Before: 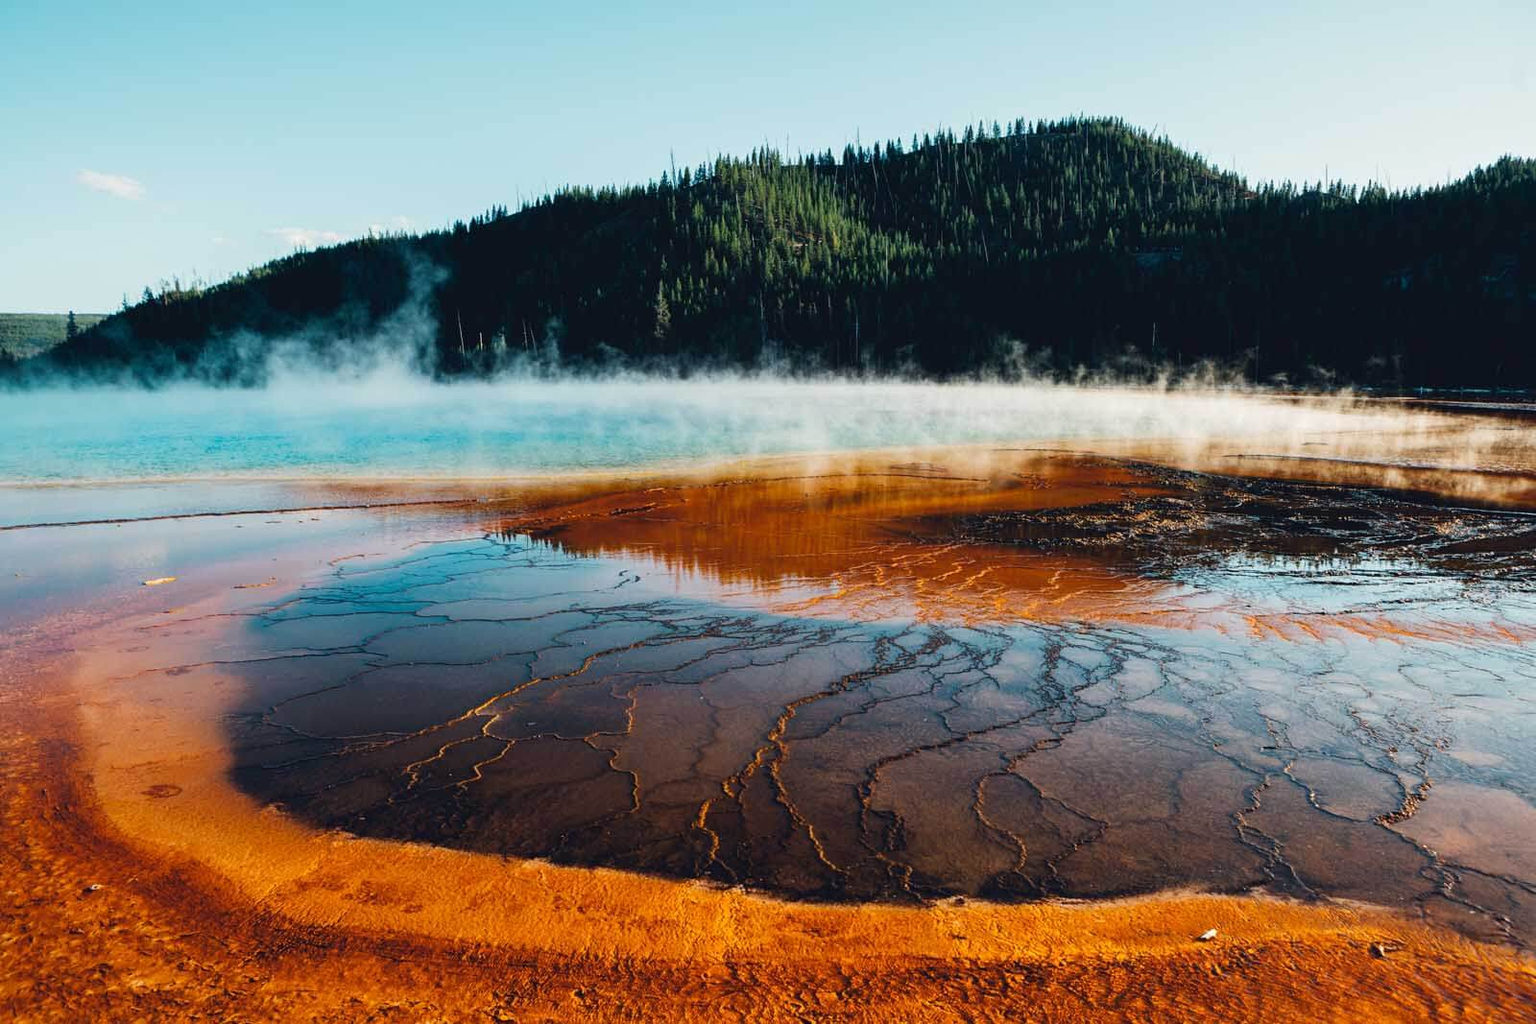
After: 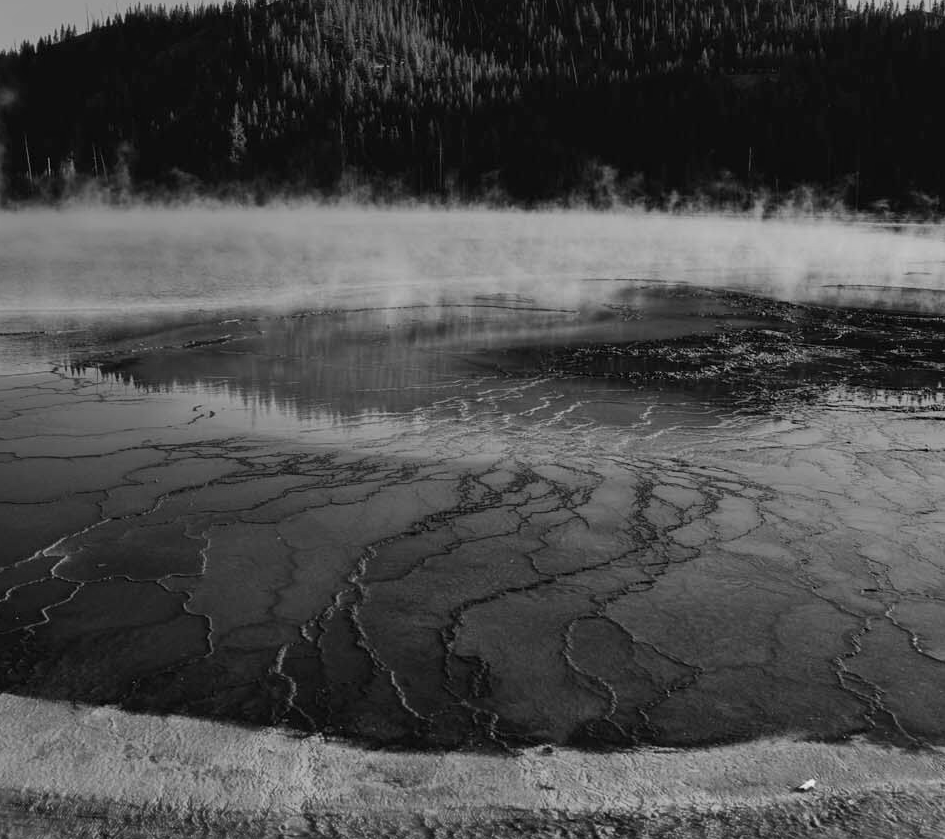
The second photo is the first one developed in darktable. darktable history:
crop and rotate: left 28.256%, top 17.734%, right 12.656%, bottom 3.573%
monochrome: a 79.32, b 81.83, size 1.1
